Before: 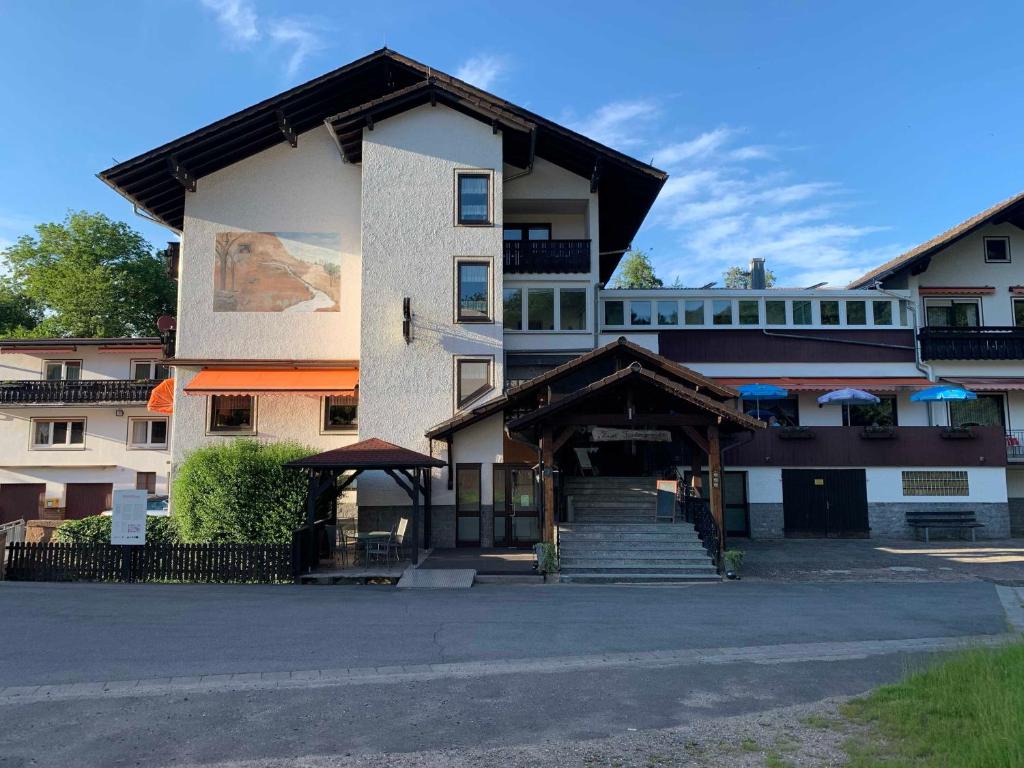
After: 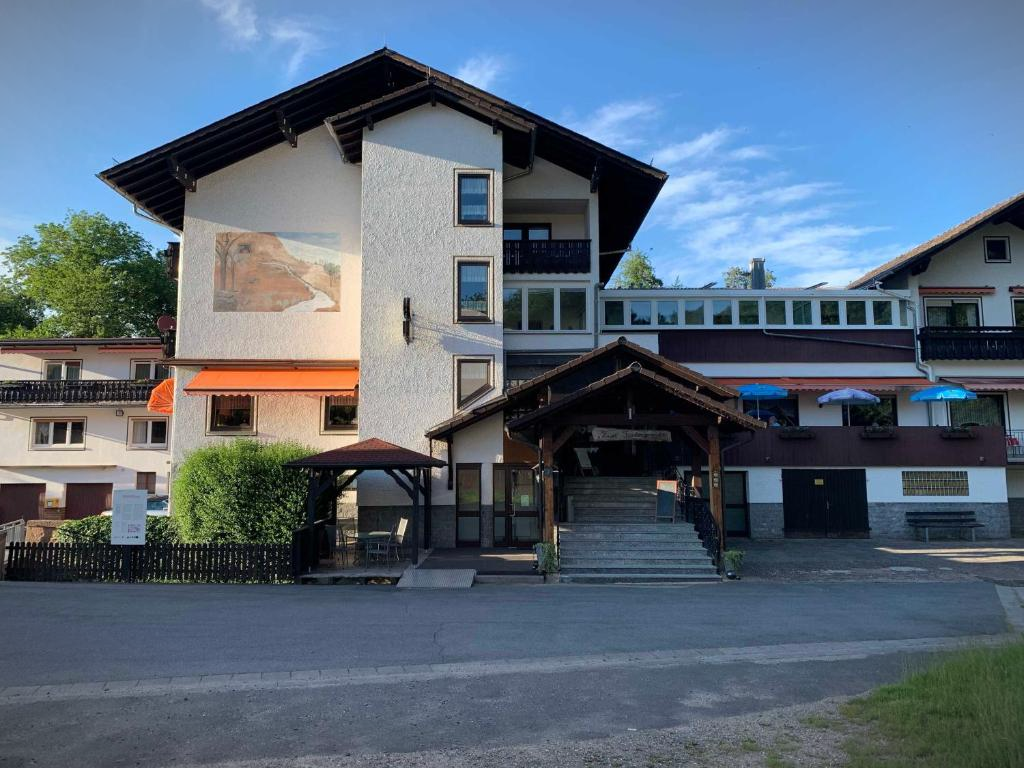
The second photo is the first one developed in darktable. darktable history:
vignetting: fall-off start 99.3%, width/height ratio 1.325, unbound false
